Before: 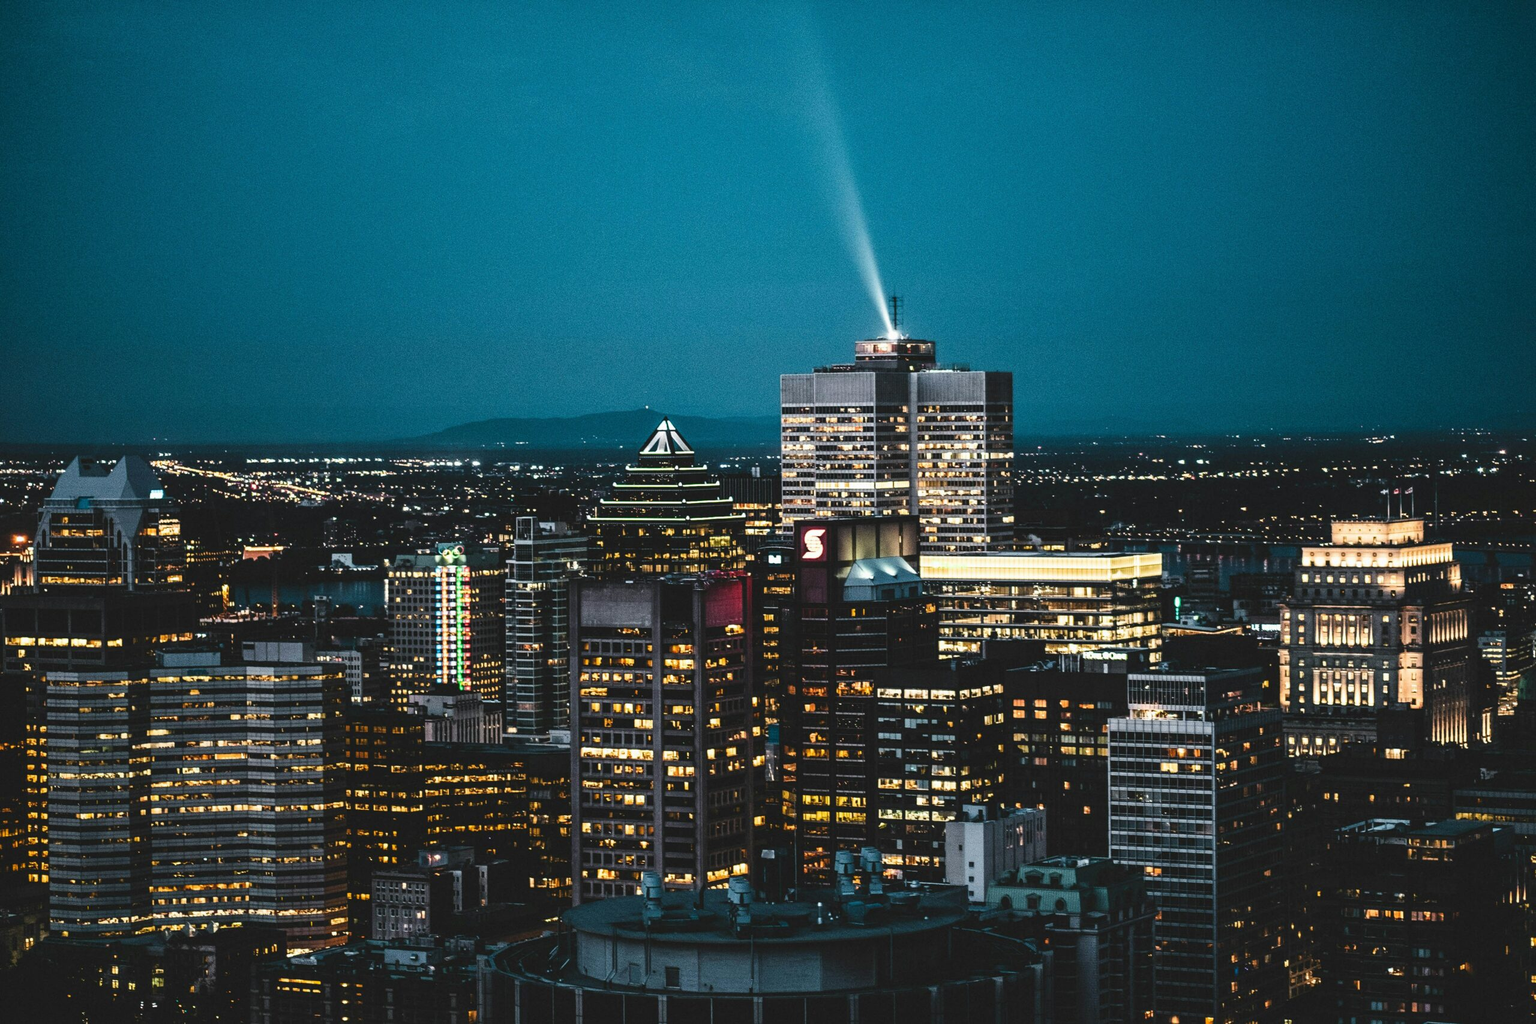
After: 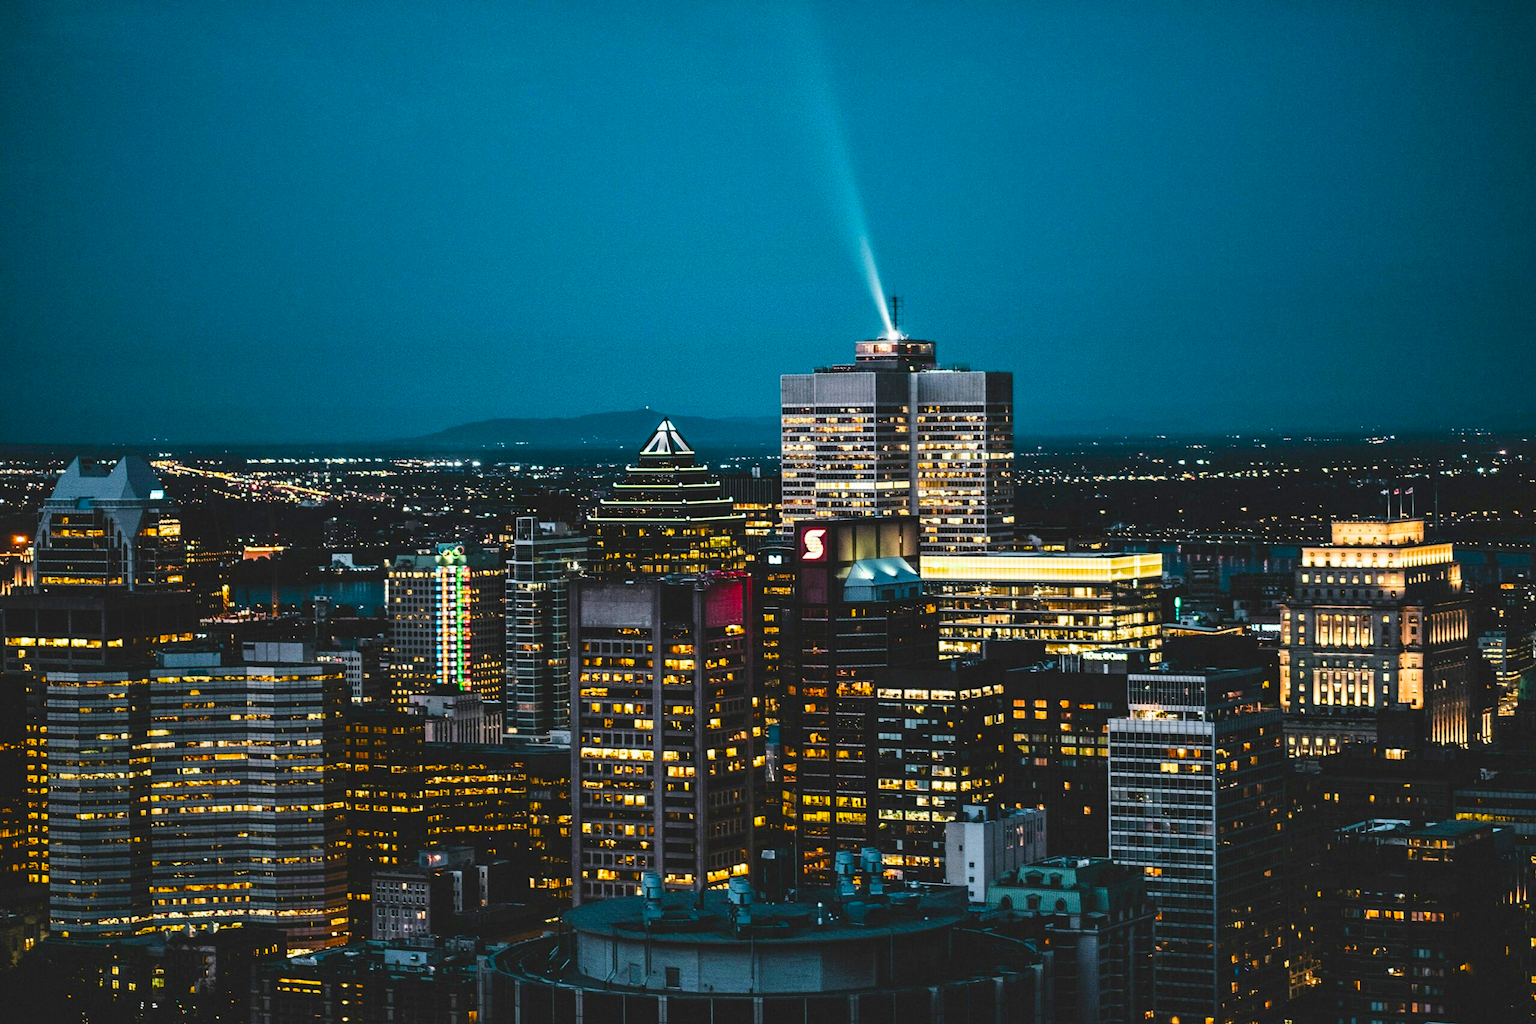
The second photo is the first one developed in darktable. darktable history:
shadows and highlights: shadows 25, highlights -48, soften with gaussian
color balance rgb: linear chroma grading › global chroma 15%, perceptual saturation grading › global saturation 30%
